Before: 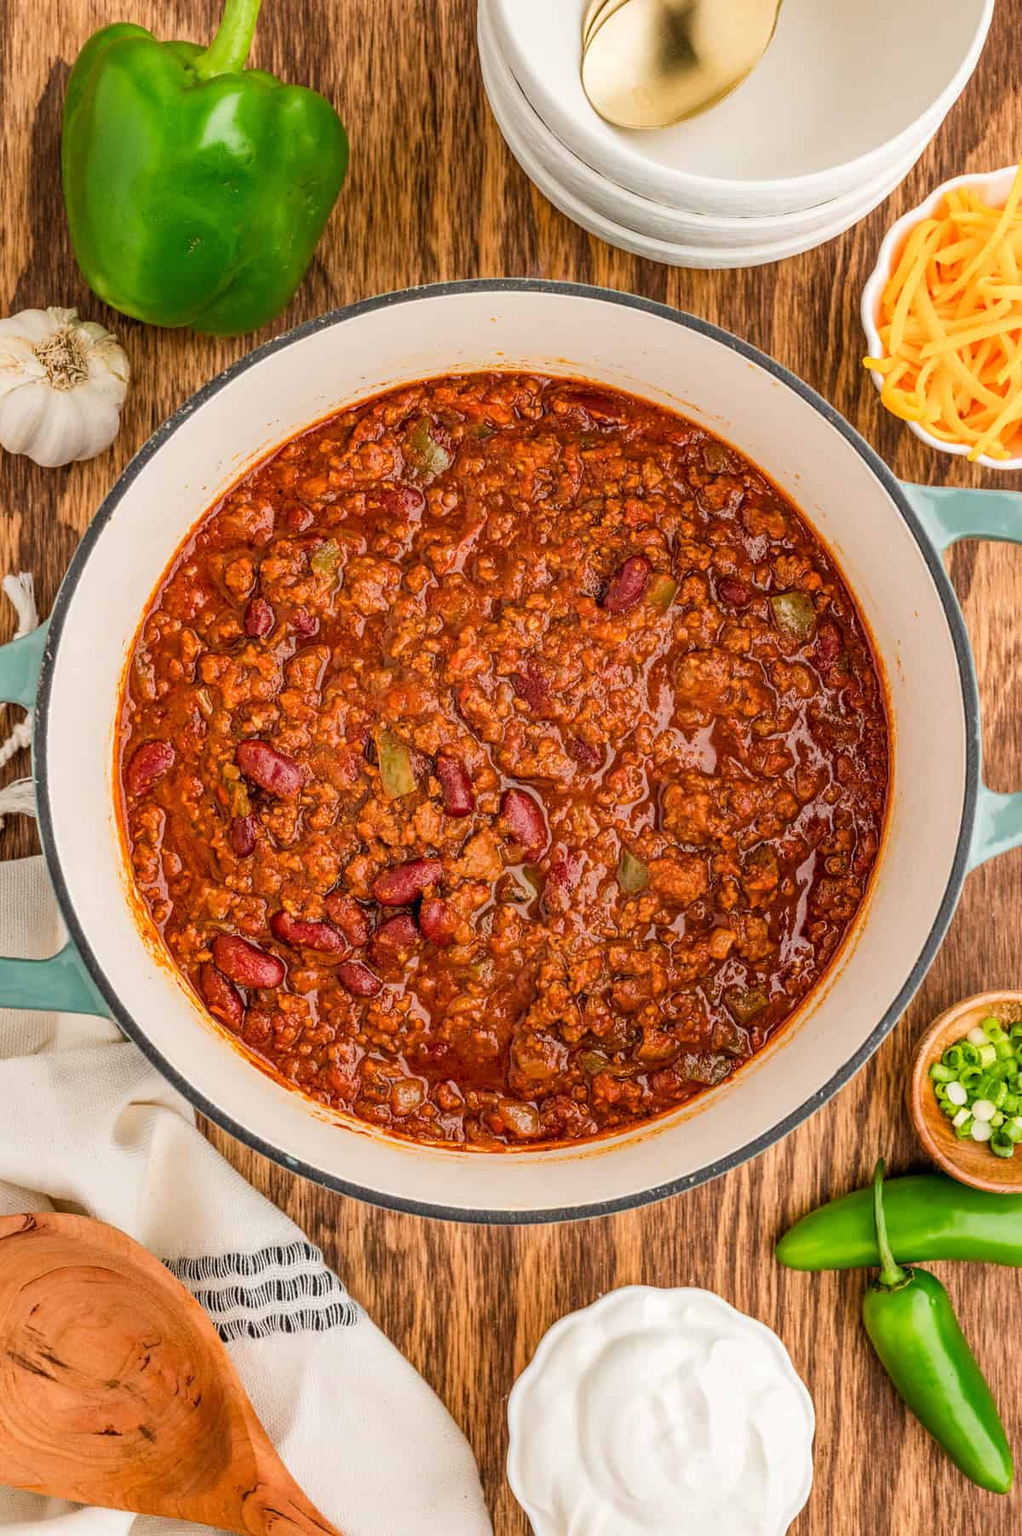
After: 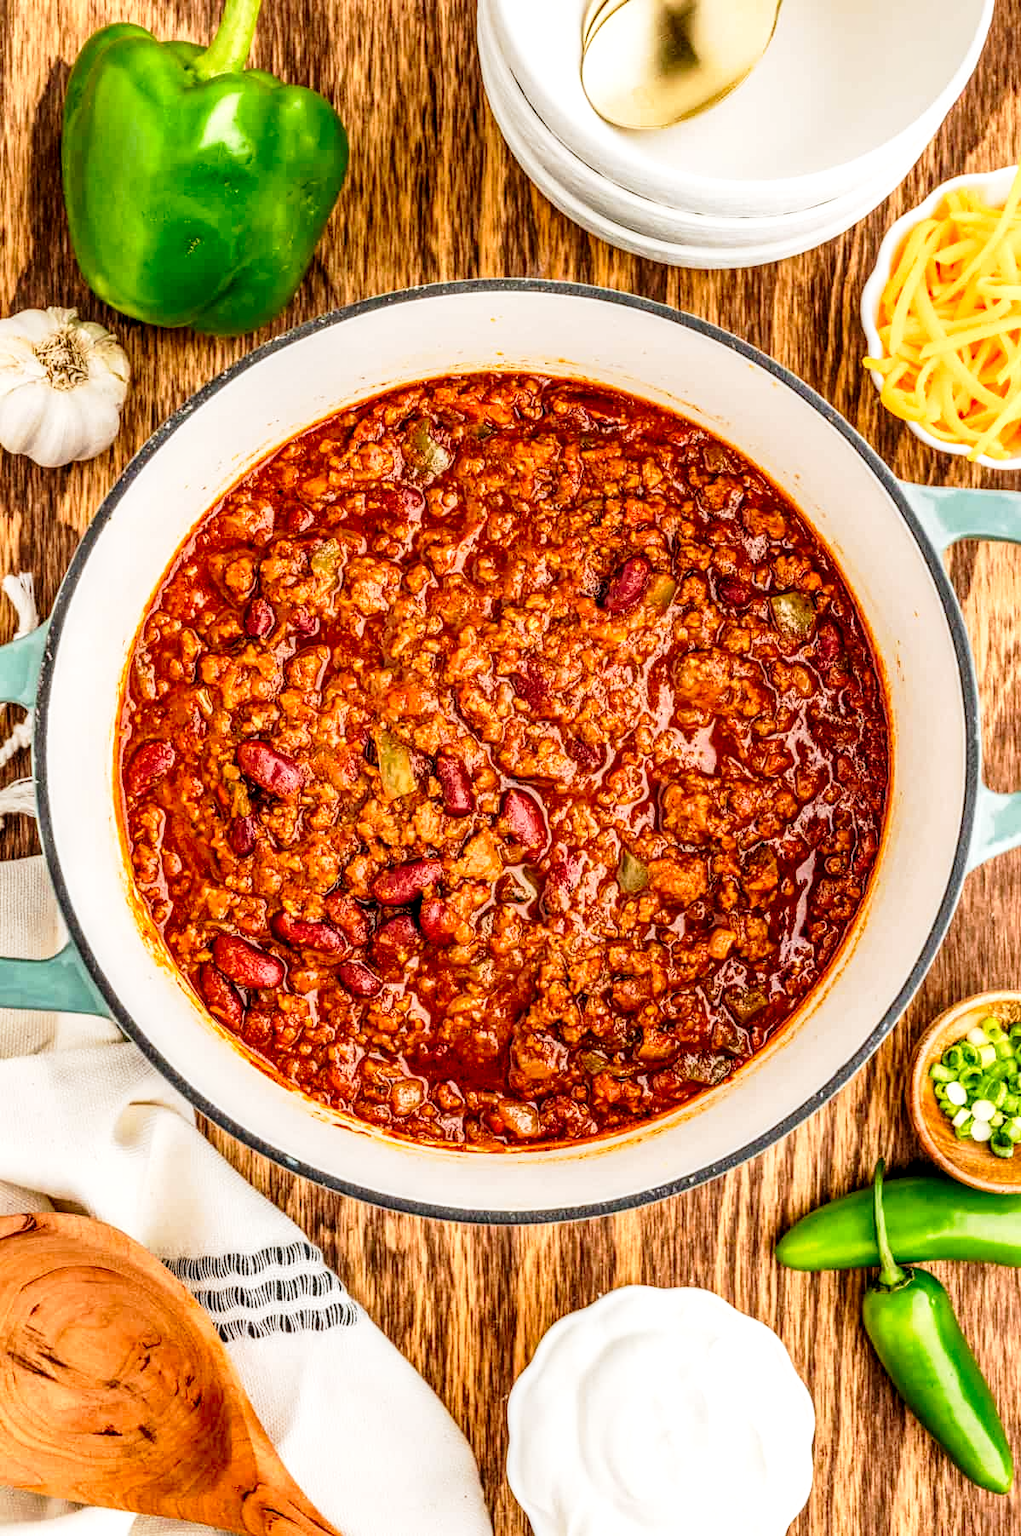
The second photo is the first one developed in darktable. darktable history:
tone curve: curves: ch0 [(0, 0.023) (0.087, 0.065) (0.184, 0.168) (0.45, 0.54) (0.57, 0.683) (0.706, 0.841) (0.877, 0.948) (1, 0.984)]; ch1 [(0, 0) (0.388, 0.369) (0.447, 0.447) (0.505, 0.5) (0.534, 0.535) (0.563, 0.563) (0.579, 0.59) (0.644, 0.663) (1, 1)]; ch2 [(0, 0) (0.301, 0.259) (0.385, 0.395) (0.492, 0.496) (0.518, 0.537) (0.583, 0.605) (0.673, 0.667) (1, 1)], preserve colors none
local contrast: highlights 21%, detail 150%
